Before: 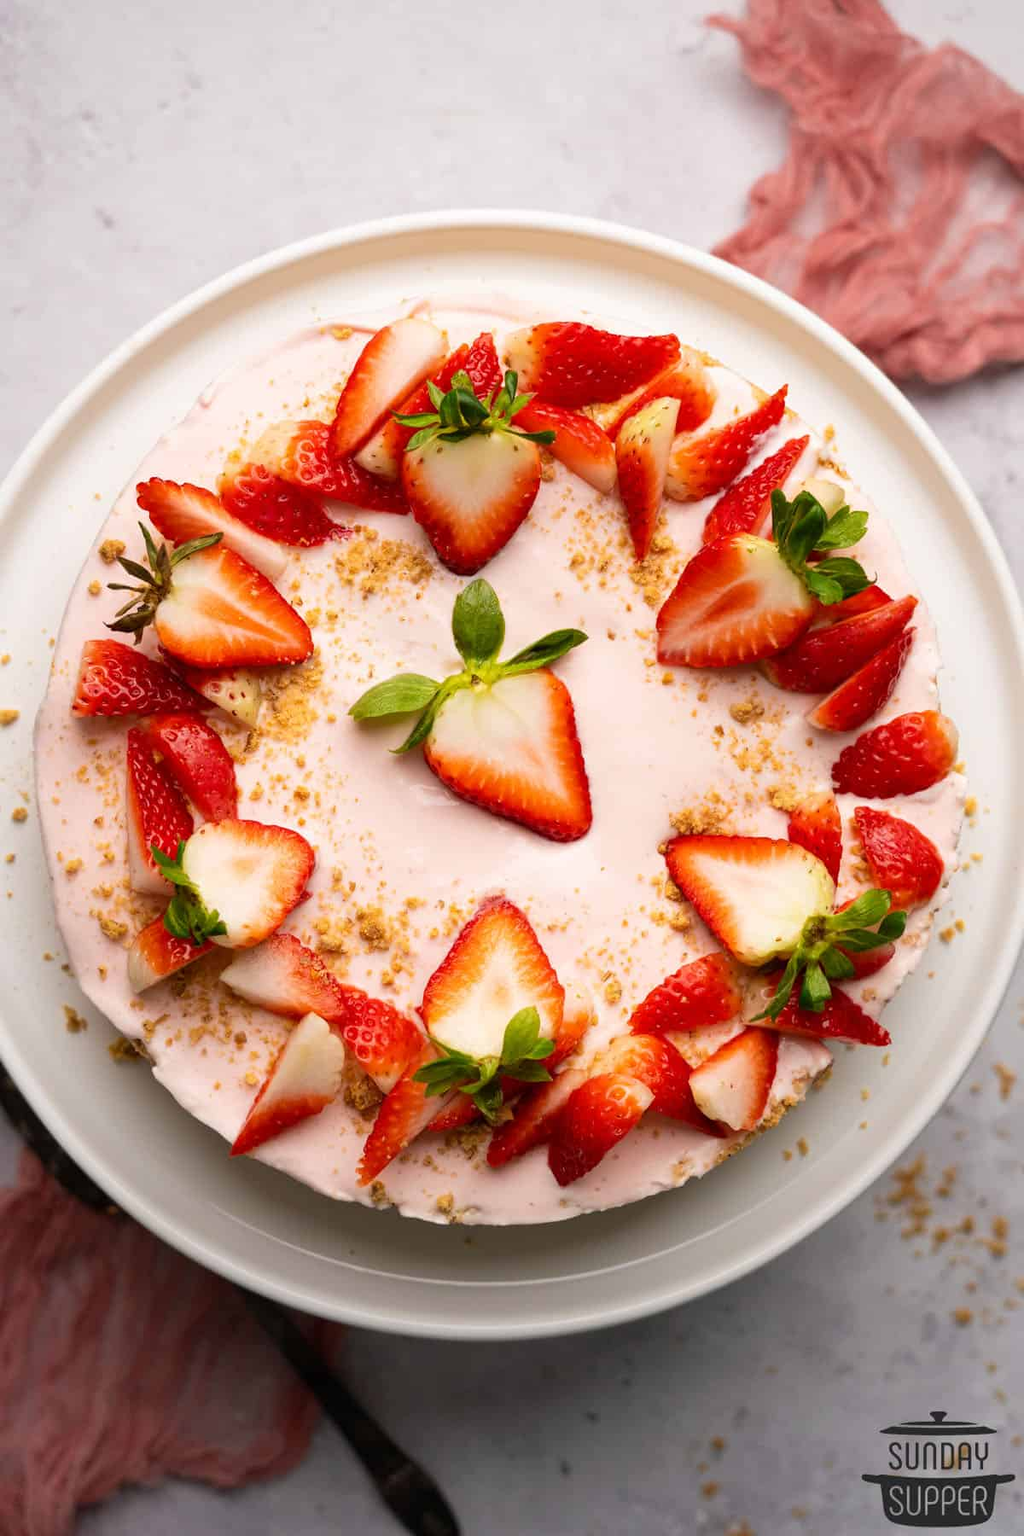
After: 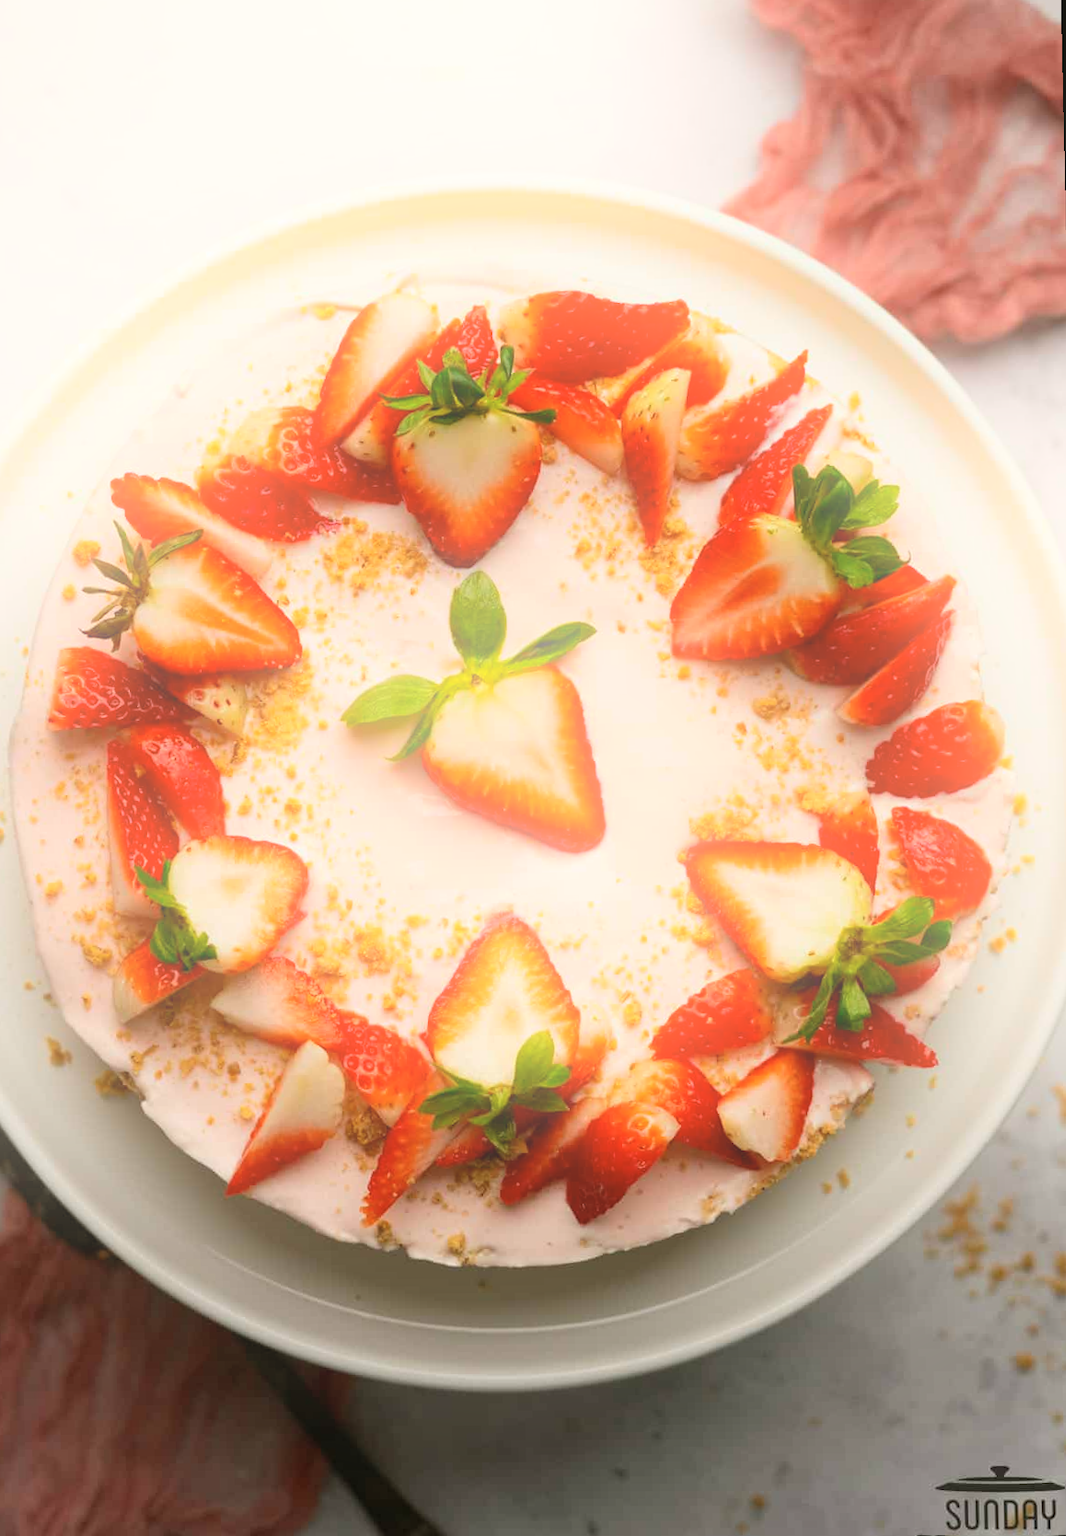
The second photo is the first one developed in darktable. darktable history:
crop and rotate: left 2.536%, right 1.107%, bottom 2.246%
color balance: mode lift, gamma, gain (sRGB), lift [1.04, 1, 1, 0.97], gamma [1.01, 1, 1, 0.97], gain [0.96, 1, 1, 0.97]
bloom: threshold 82.5%, strength 16.25%
rotate and perspective: rotation -1.32°, lens shift (horizontal) -0.031, crop left 0.015, crop right 0.985, crop top 0.047, crop bottom 0.982
